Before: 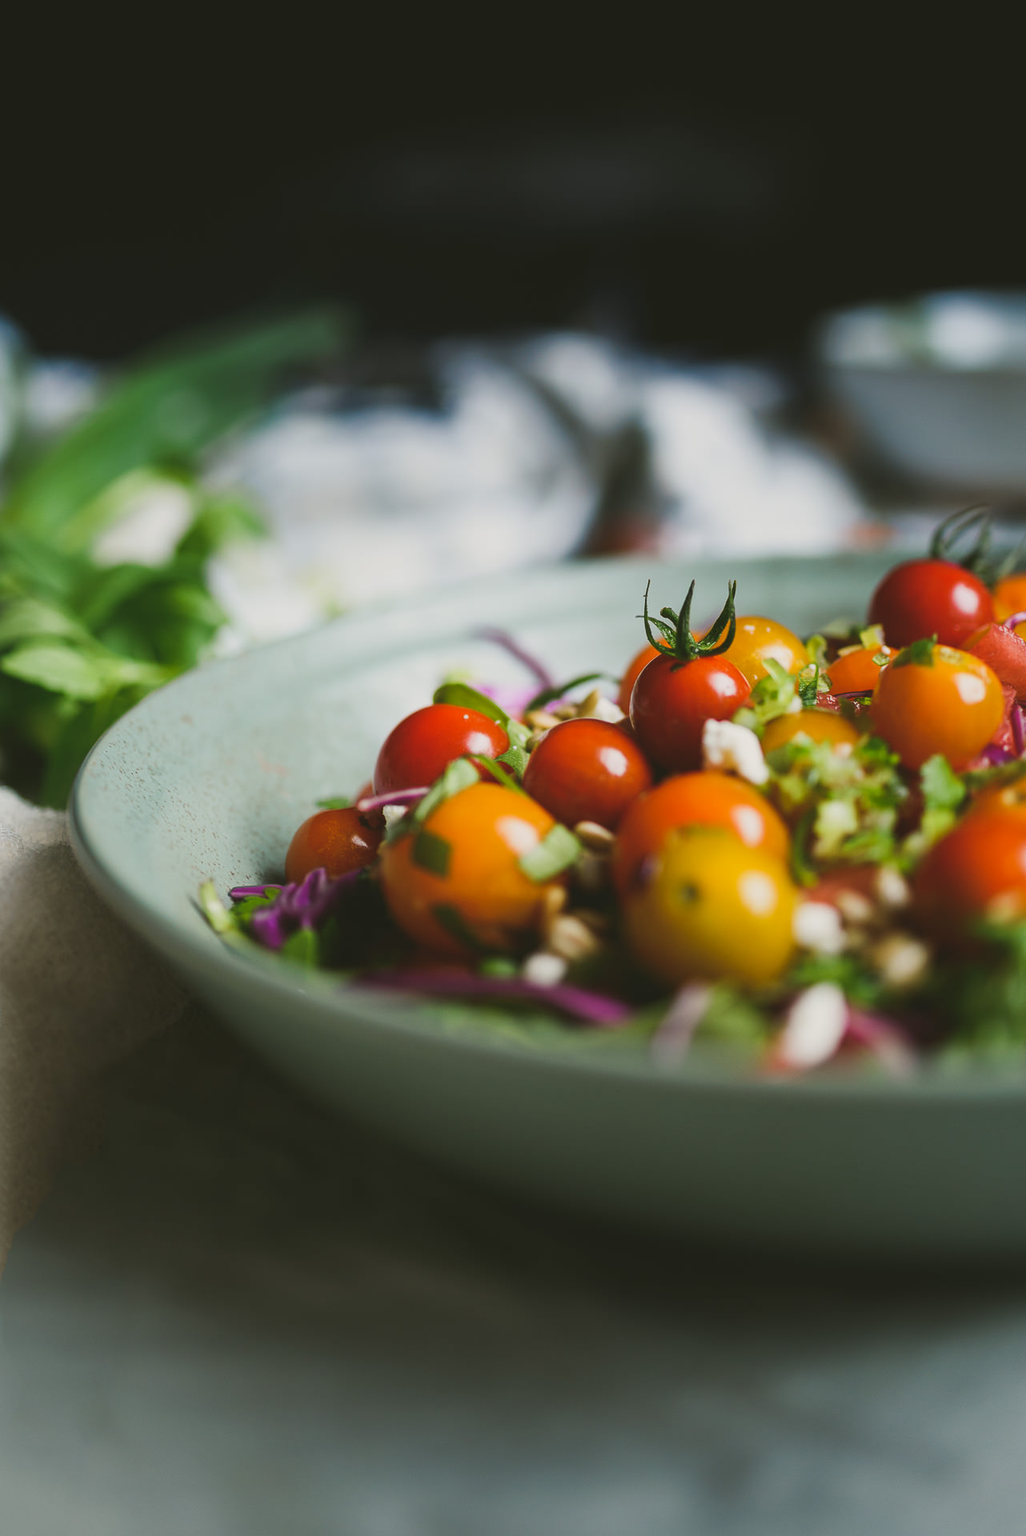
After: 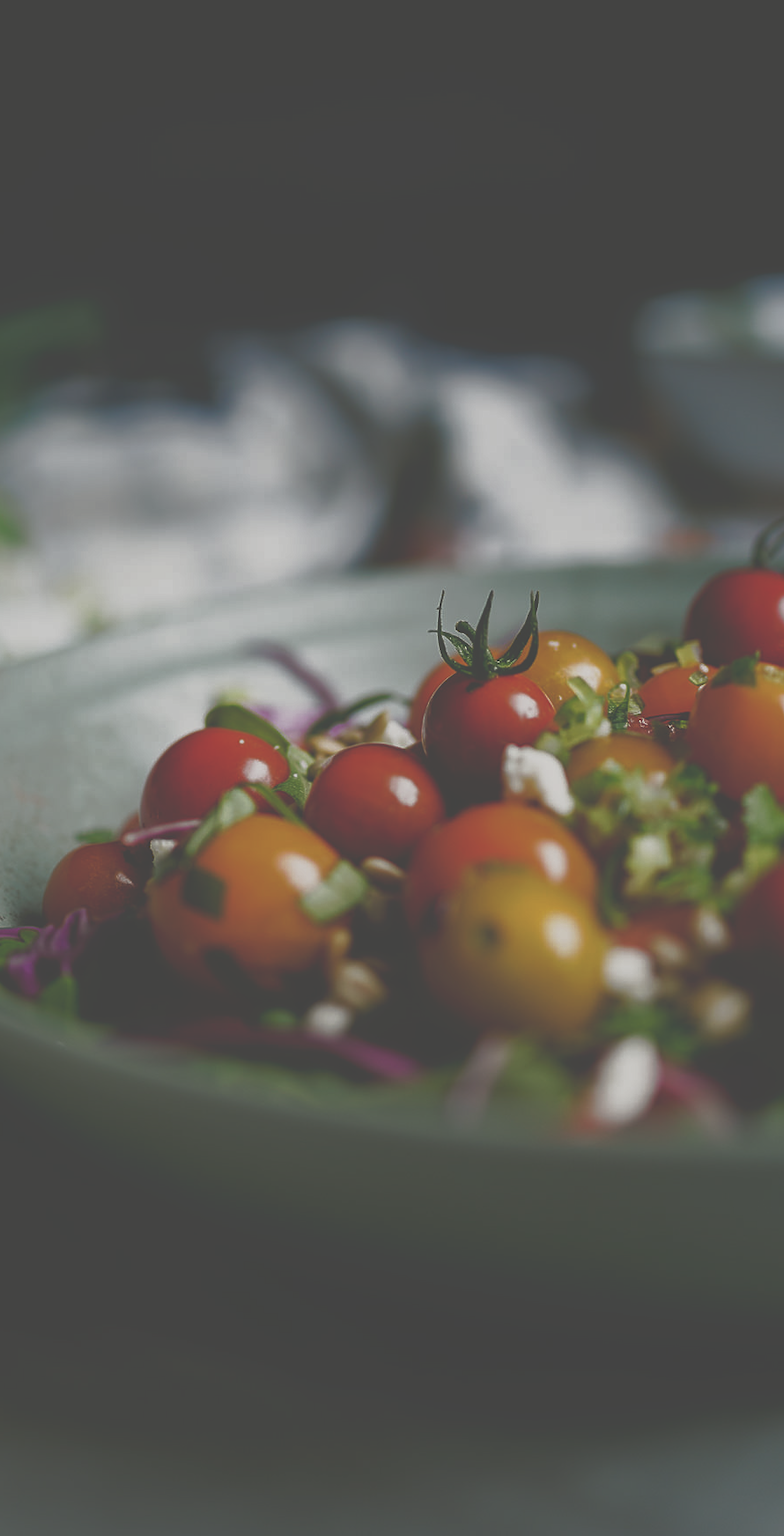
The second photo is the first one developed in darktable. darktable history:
tone curve: curves: ch0 [(0, 0) (0.003, 0.277) (0.011, 0.277) (0.025, 0.279) (0.044, 0.282) (0.069, 0.286) (0.1, 0.289) (0.136, 0.294) (0.177, 0.318) (0.224, 0.345) (0.277, 0.379) (0.335, 0.425) (0.399, 0.481) (0.468, 0.542) (0.543, 0.594) (0.623, 0.662) (0.709, 0.731) (0.801, 0.792) (0.898, 0.851) (1, 1)], preserve colors none
sharpen: amount 0.2
base curve: curves: ch0 [(0, 0) (0.564, 0.291) (0.802, 0.731) (1, 1)]
crop and rotate: left 24.034%, top 2.838%, right 6.406%, bottom 6.299%
